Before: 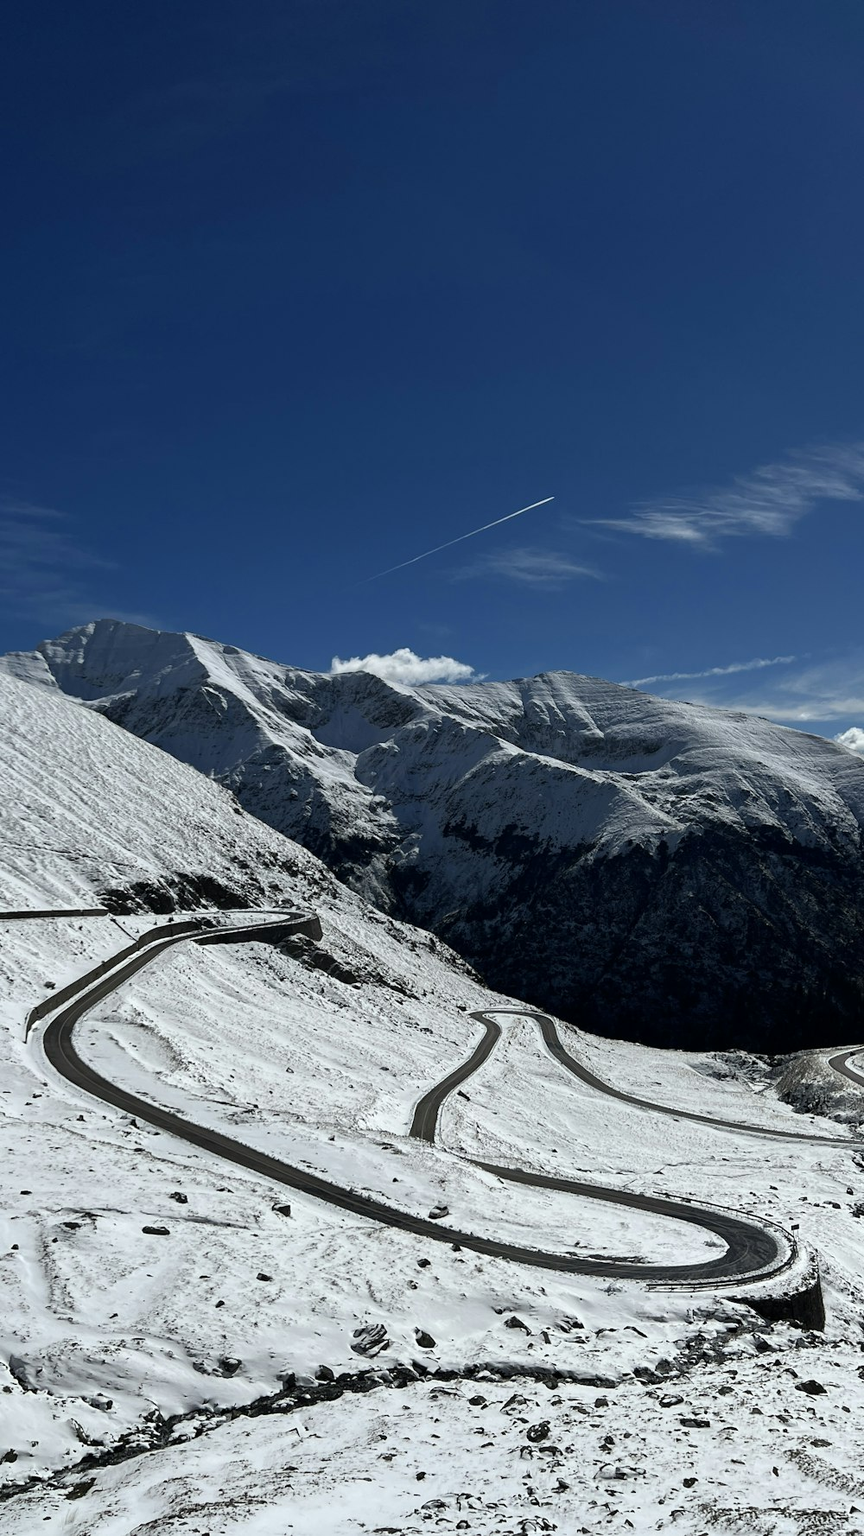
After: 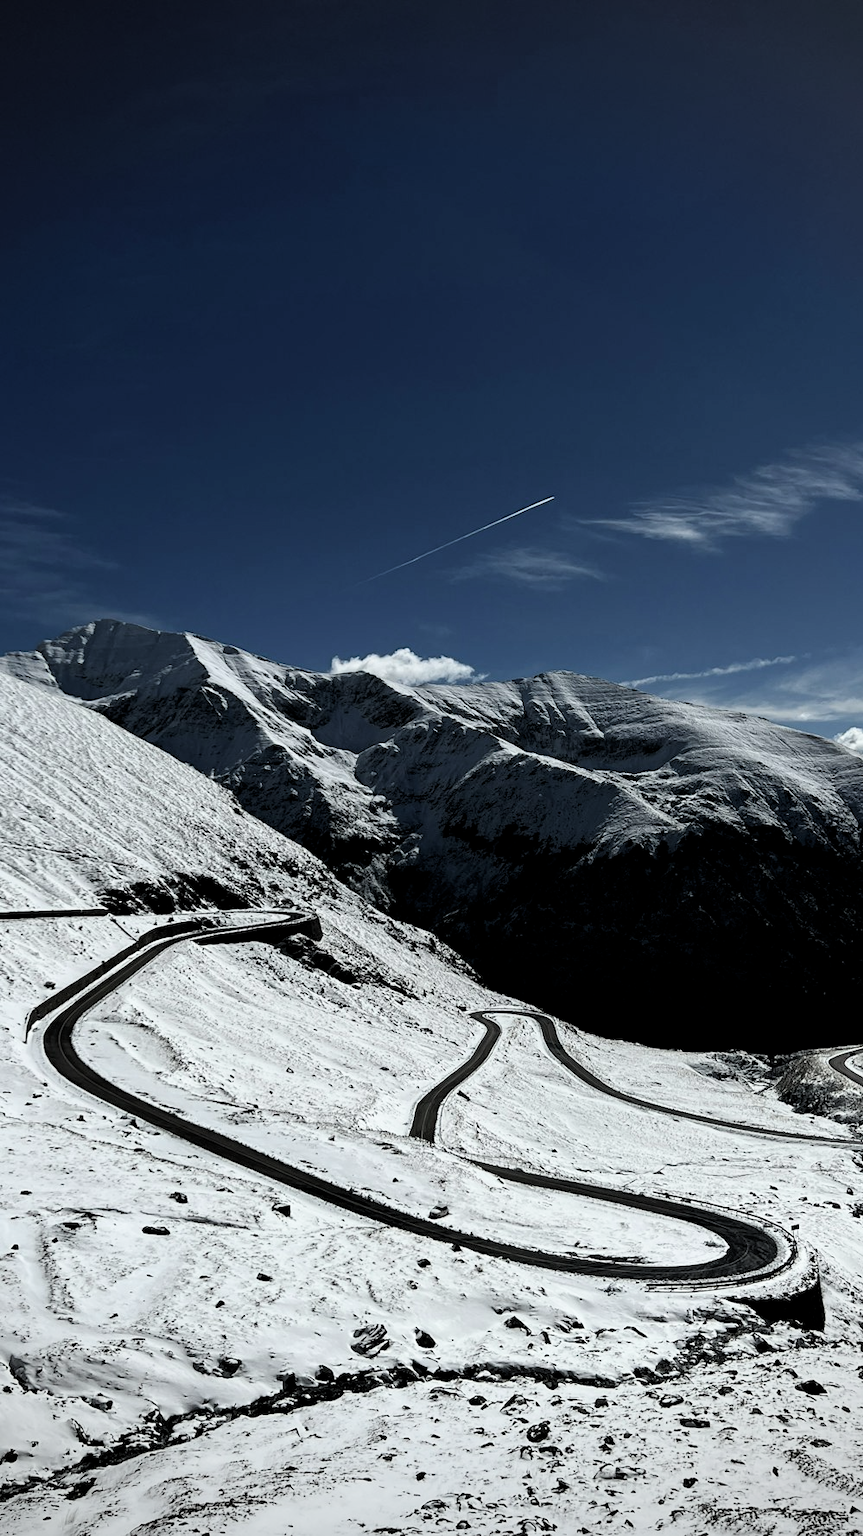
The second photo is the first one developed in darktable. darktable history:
contrast brightness saturation: contrast 0.096, saturation -0.285
filmic rgb: black relative exposure -6.26 EV, white relative exposure 2.8 EV, target black luminance 0%, hardness 4.6, latitude 67.72%, contrast 1.282, shadows ↔ highlights balance -3.49%, iterations of high-quality reconstruction 0
vignetting: saturation -0.652
